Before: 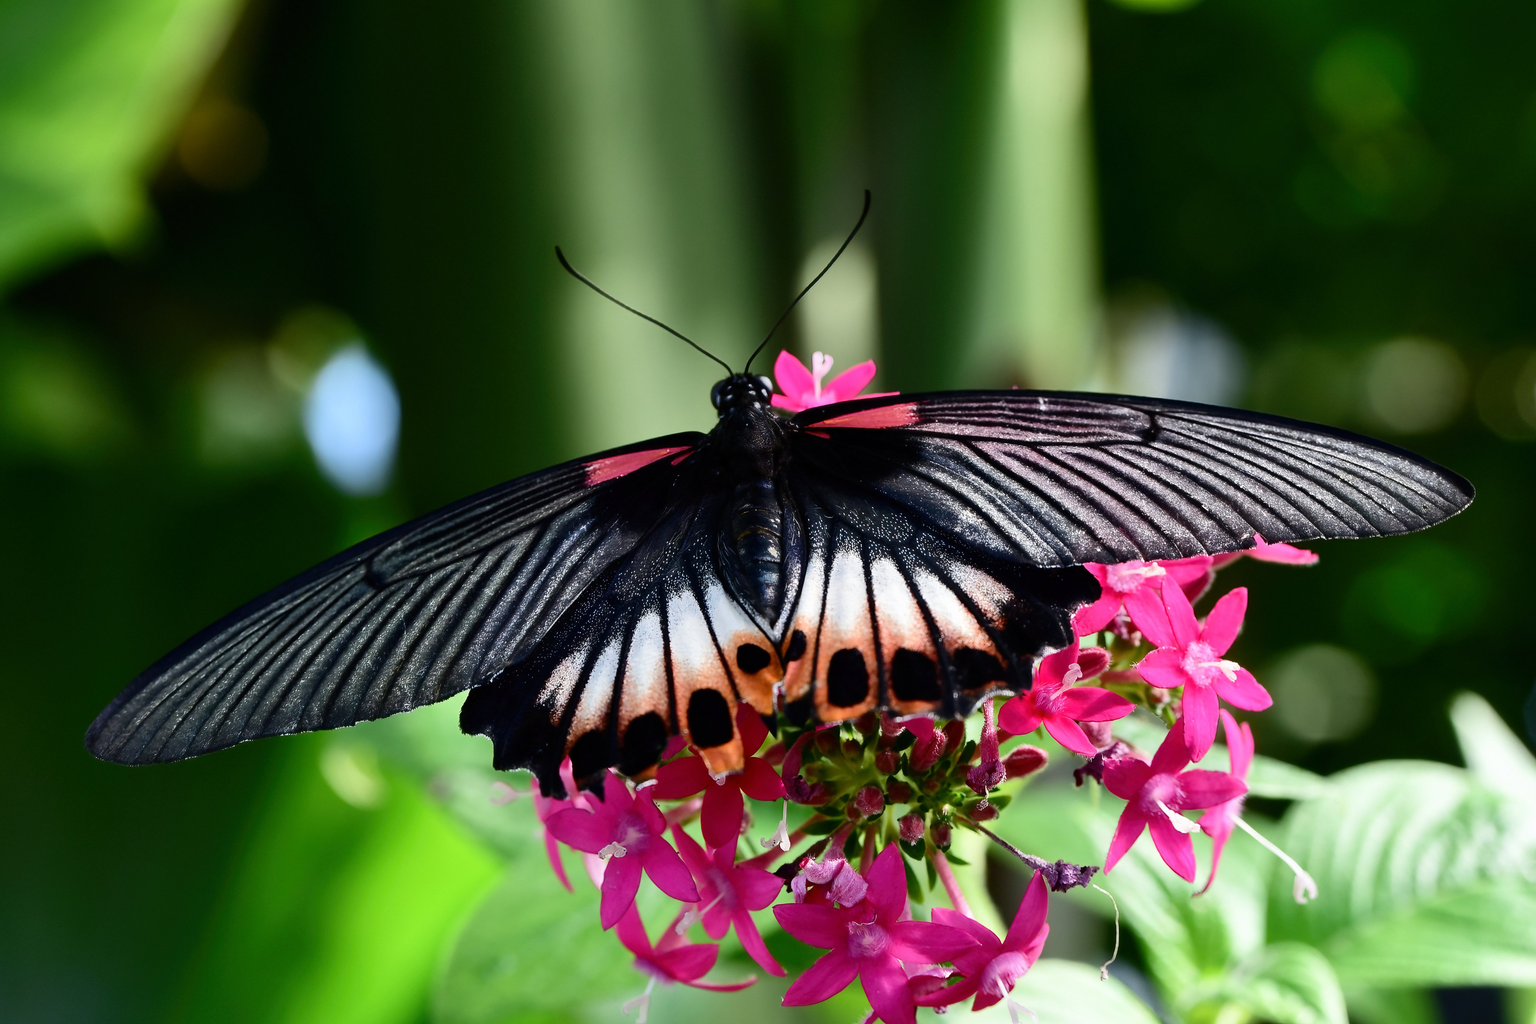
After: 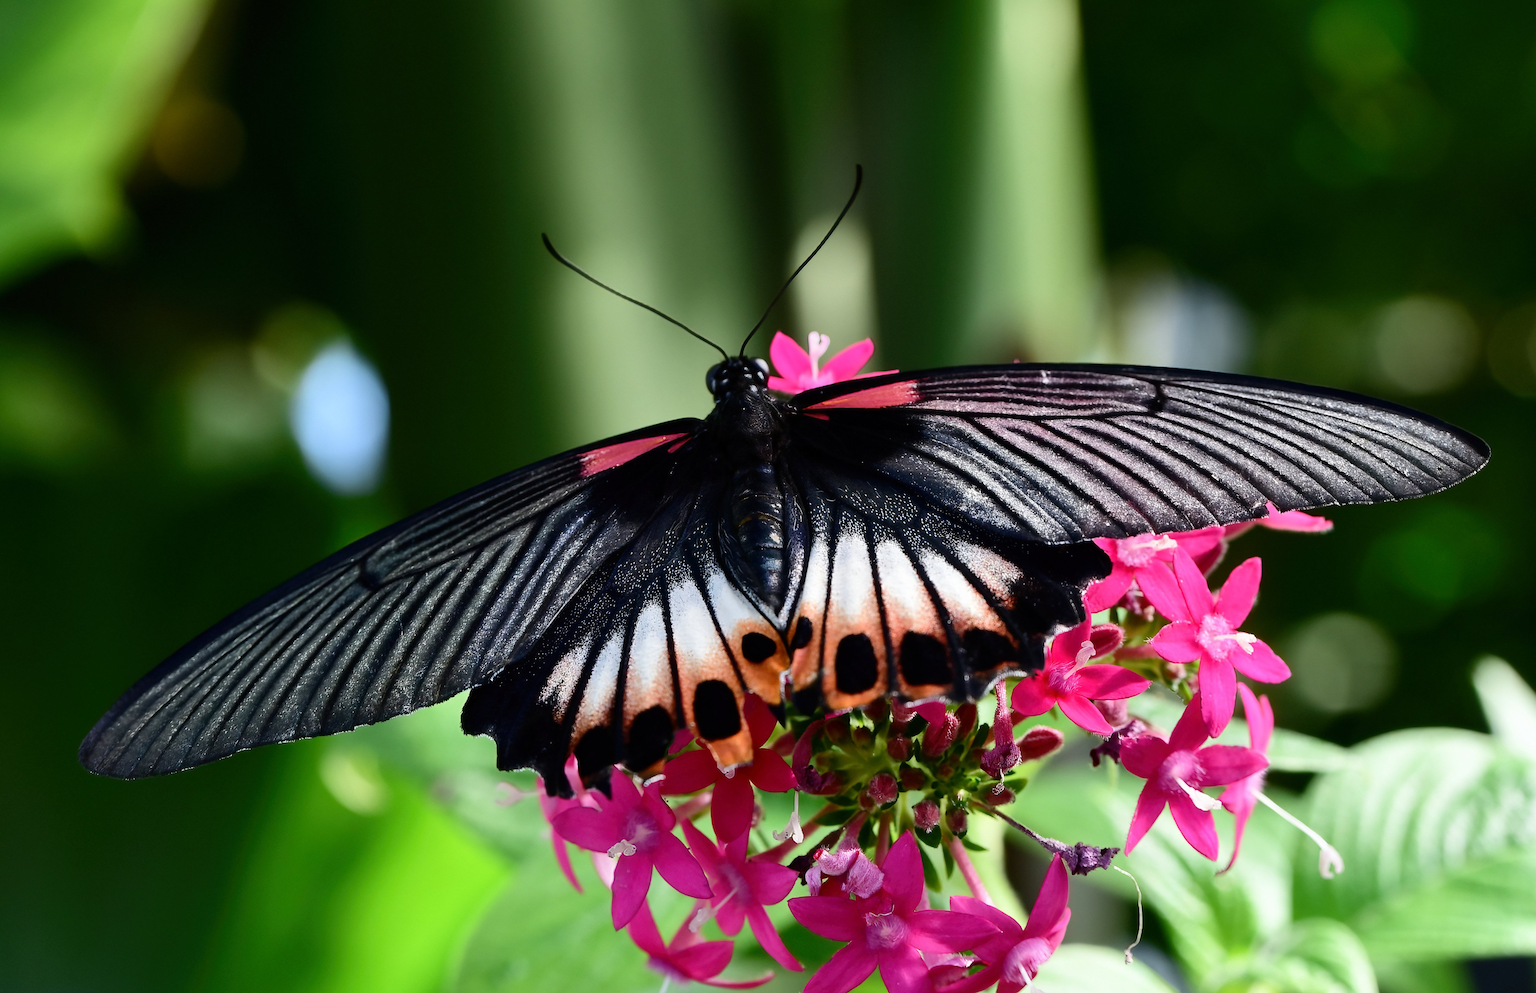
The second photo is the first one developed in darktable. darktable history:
rotate and perspective: rotation -2°, crop left 0.022, crop right 0.978, crop top 0.049, crop bottom 0.951
white balance: emerald 1
